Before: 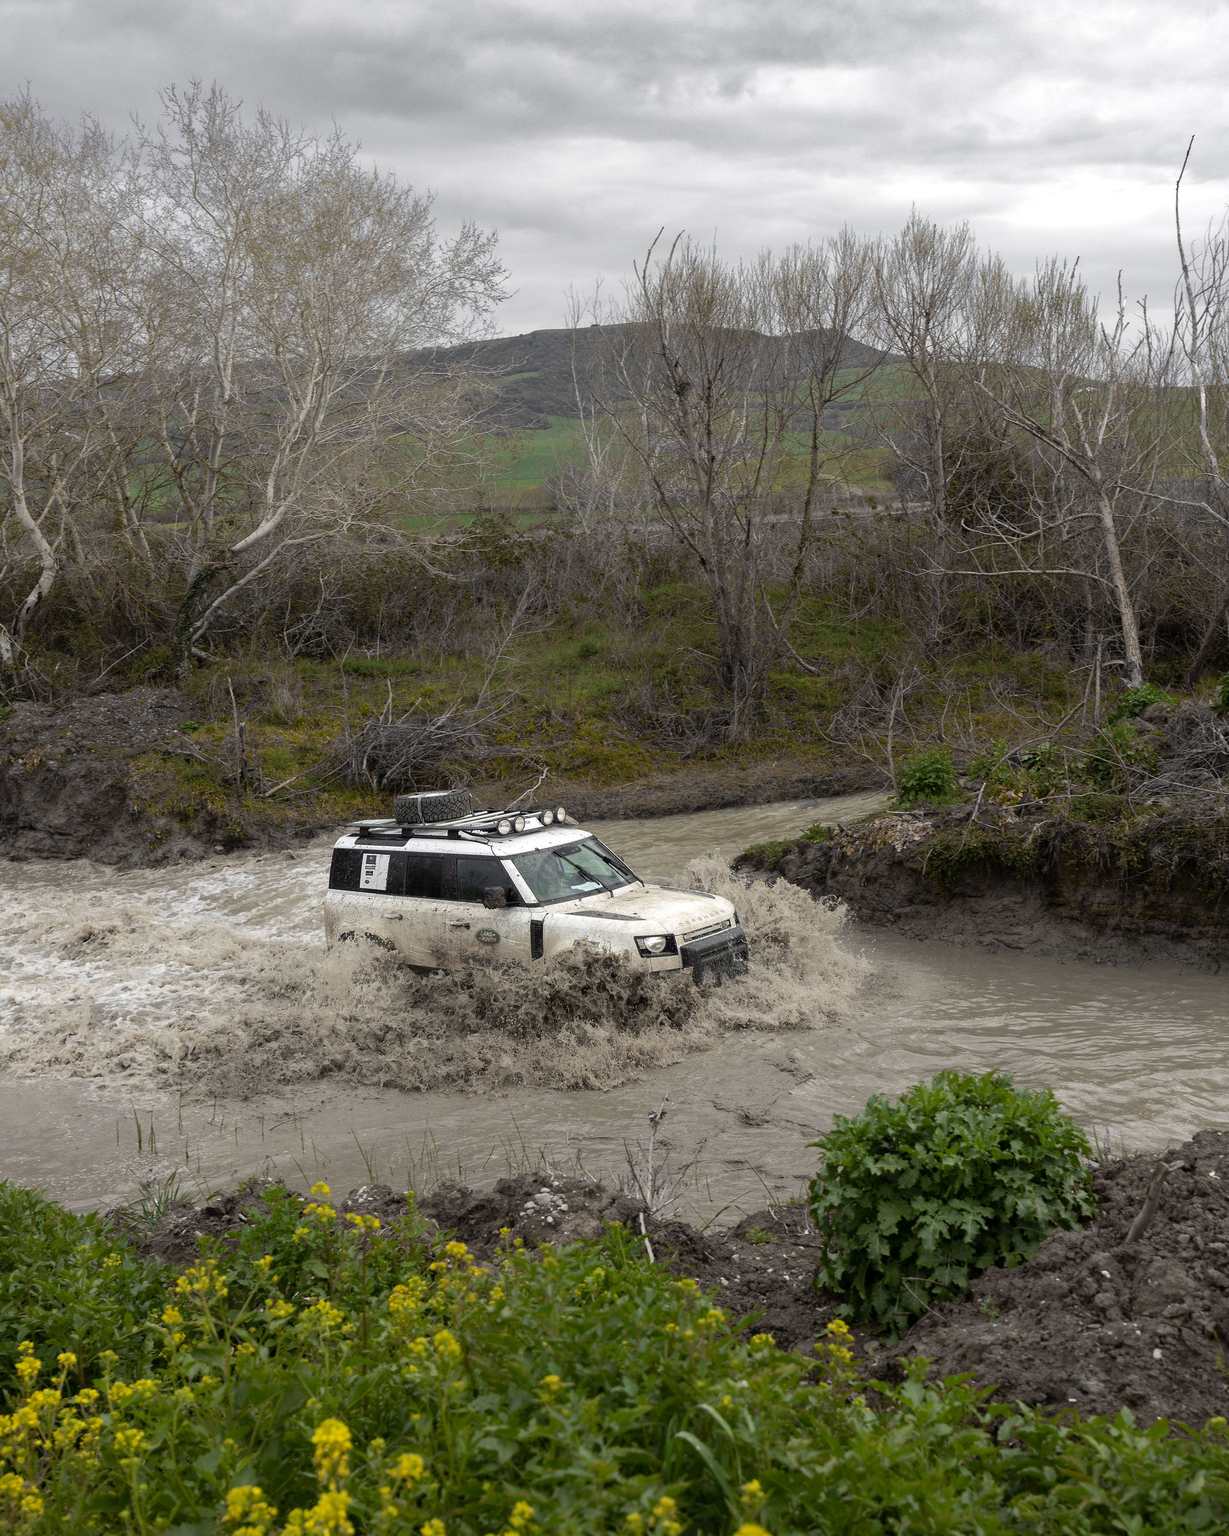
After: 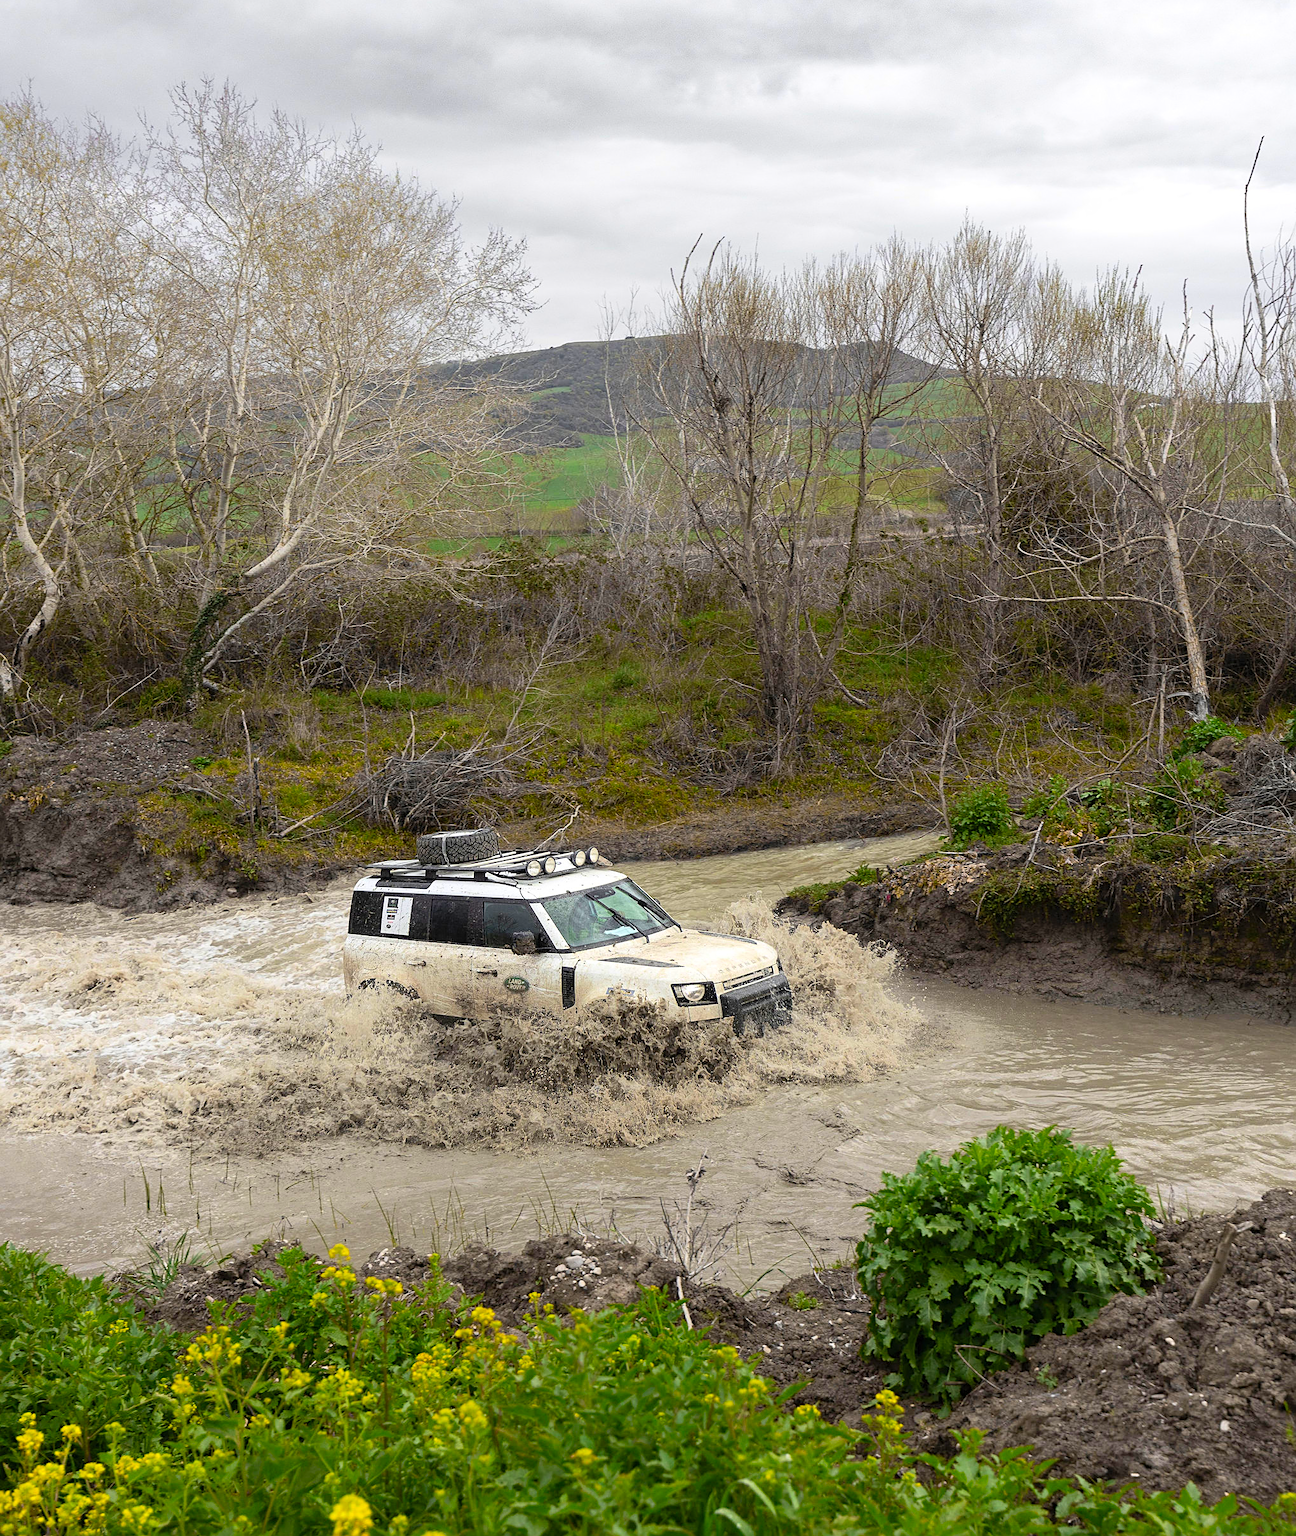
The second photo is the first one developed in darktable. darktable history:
crop: top 0.448%, right 0.264%, bottom 5.045%
contrast brightness saturation: contrast 0.2, brightness 0.2, saturation 0.8
sharpen: on, module defaults
